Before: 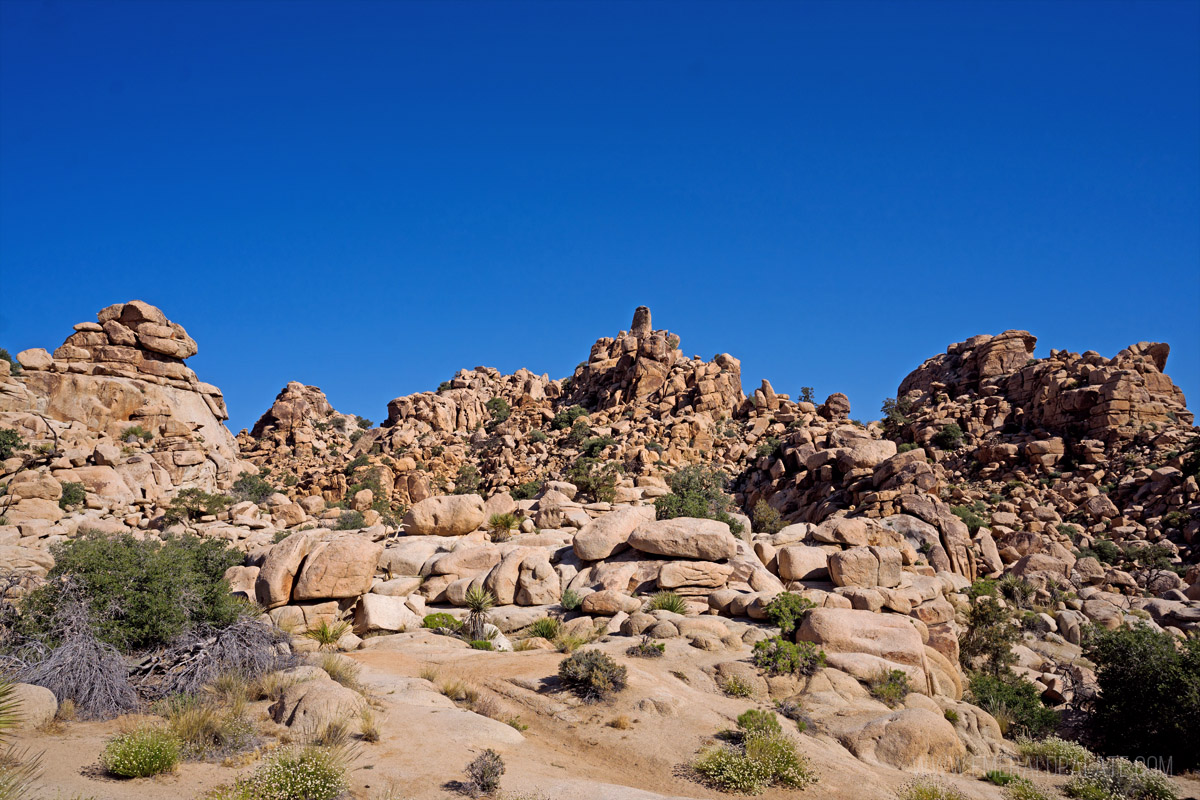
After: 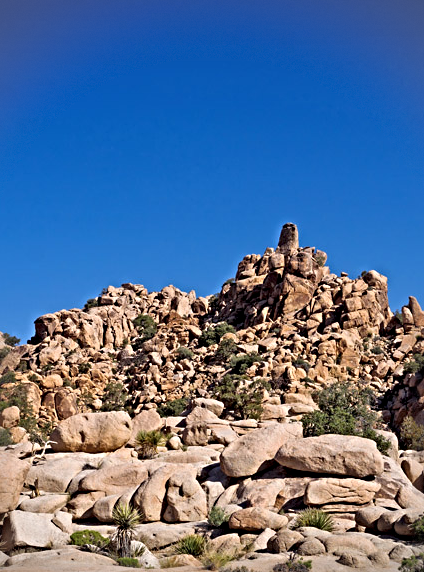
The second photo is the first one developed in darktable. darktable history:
exposure: compensate exposure bias true, compensate highlight preservation false
vignetting: fall-off radius 60.8%, brightness -0.285, dithering 8-bit output
sharpen: radius 4.886
crop and rotate: left 29.465%, top 10.398%, right 35.181%, bottom 18.032%
